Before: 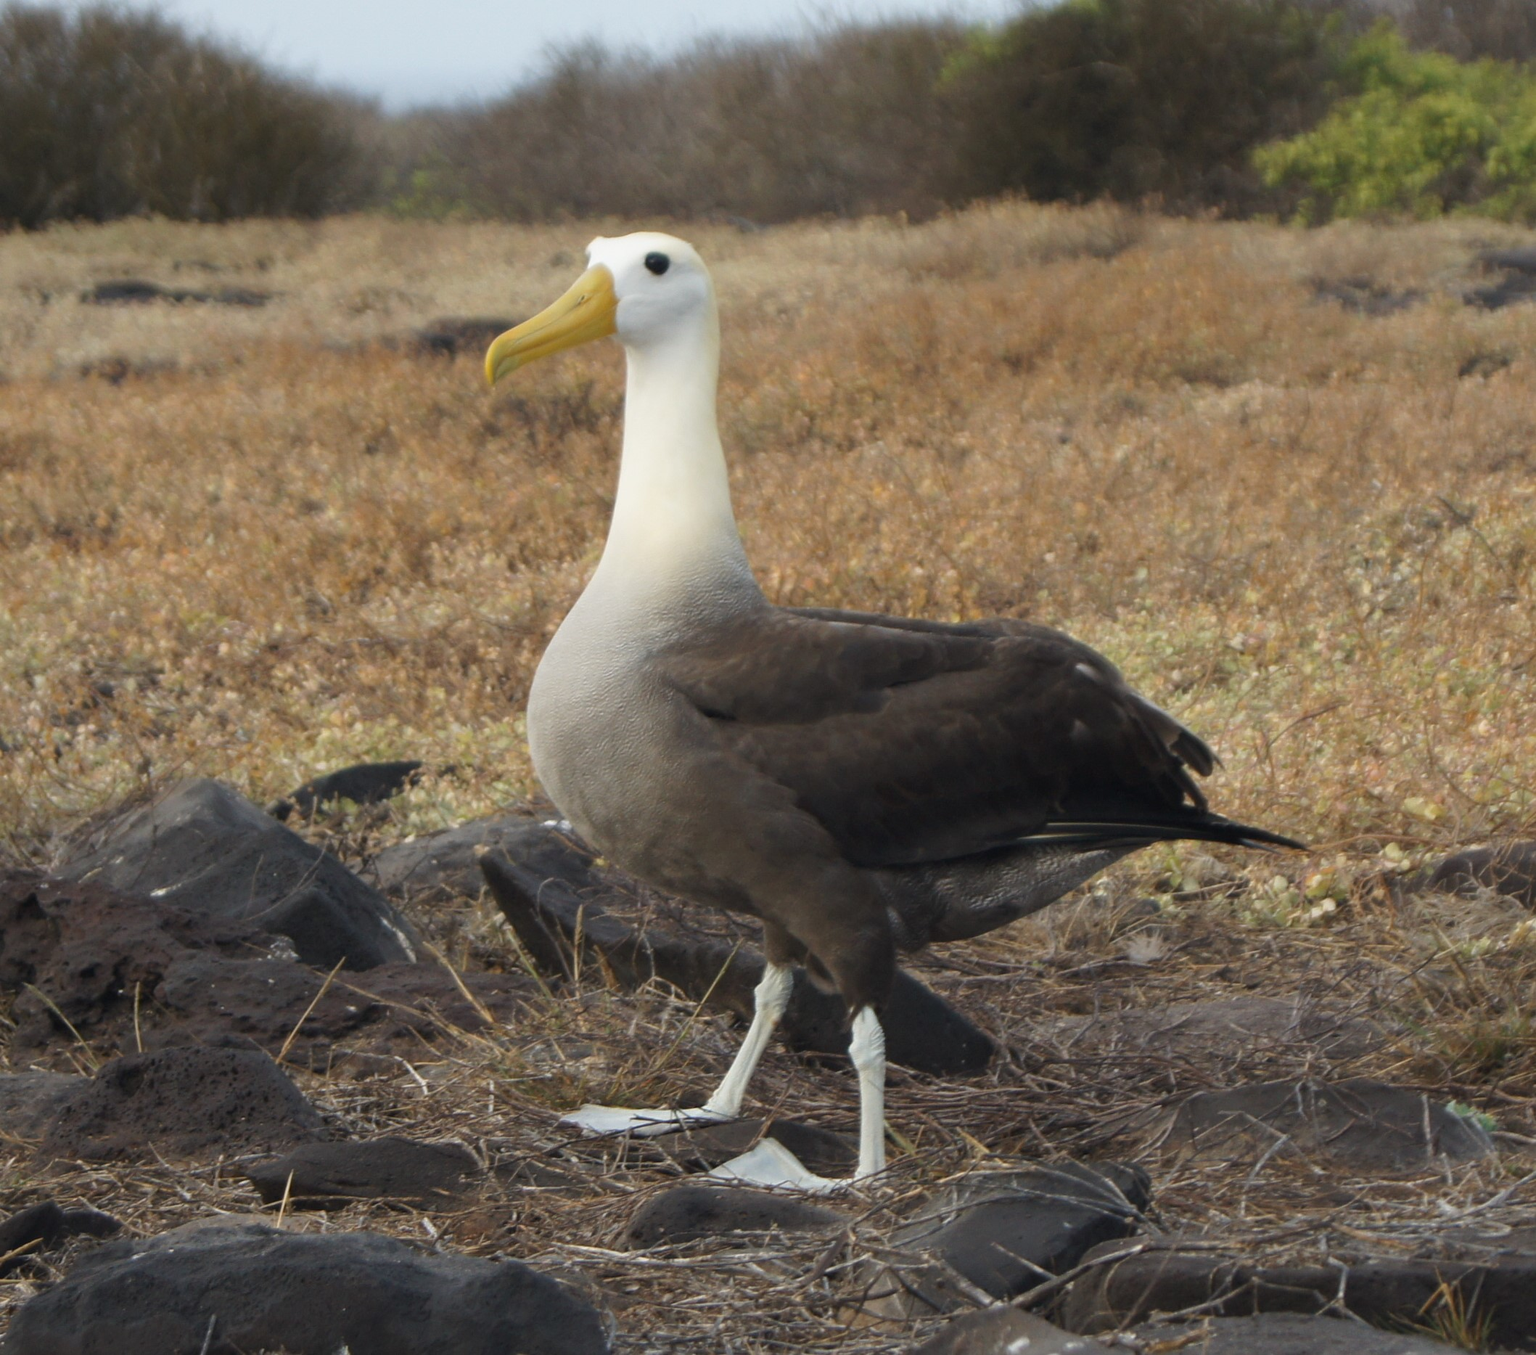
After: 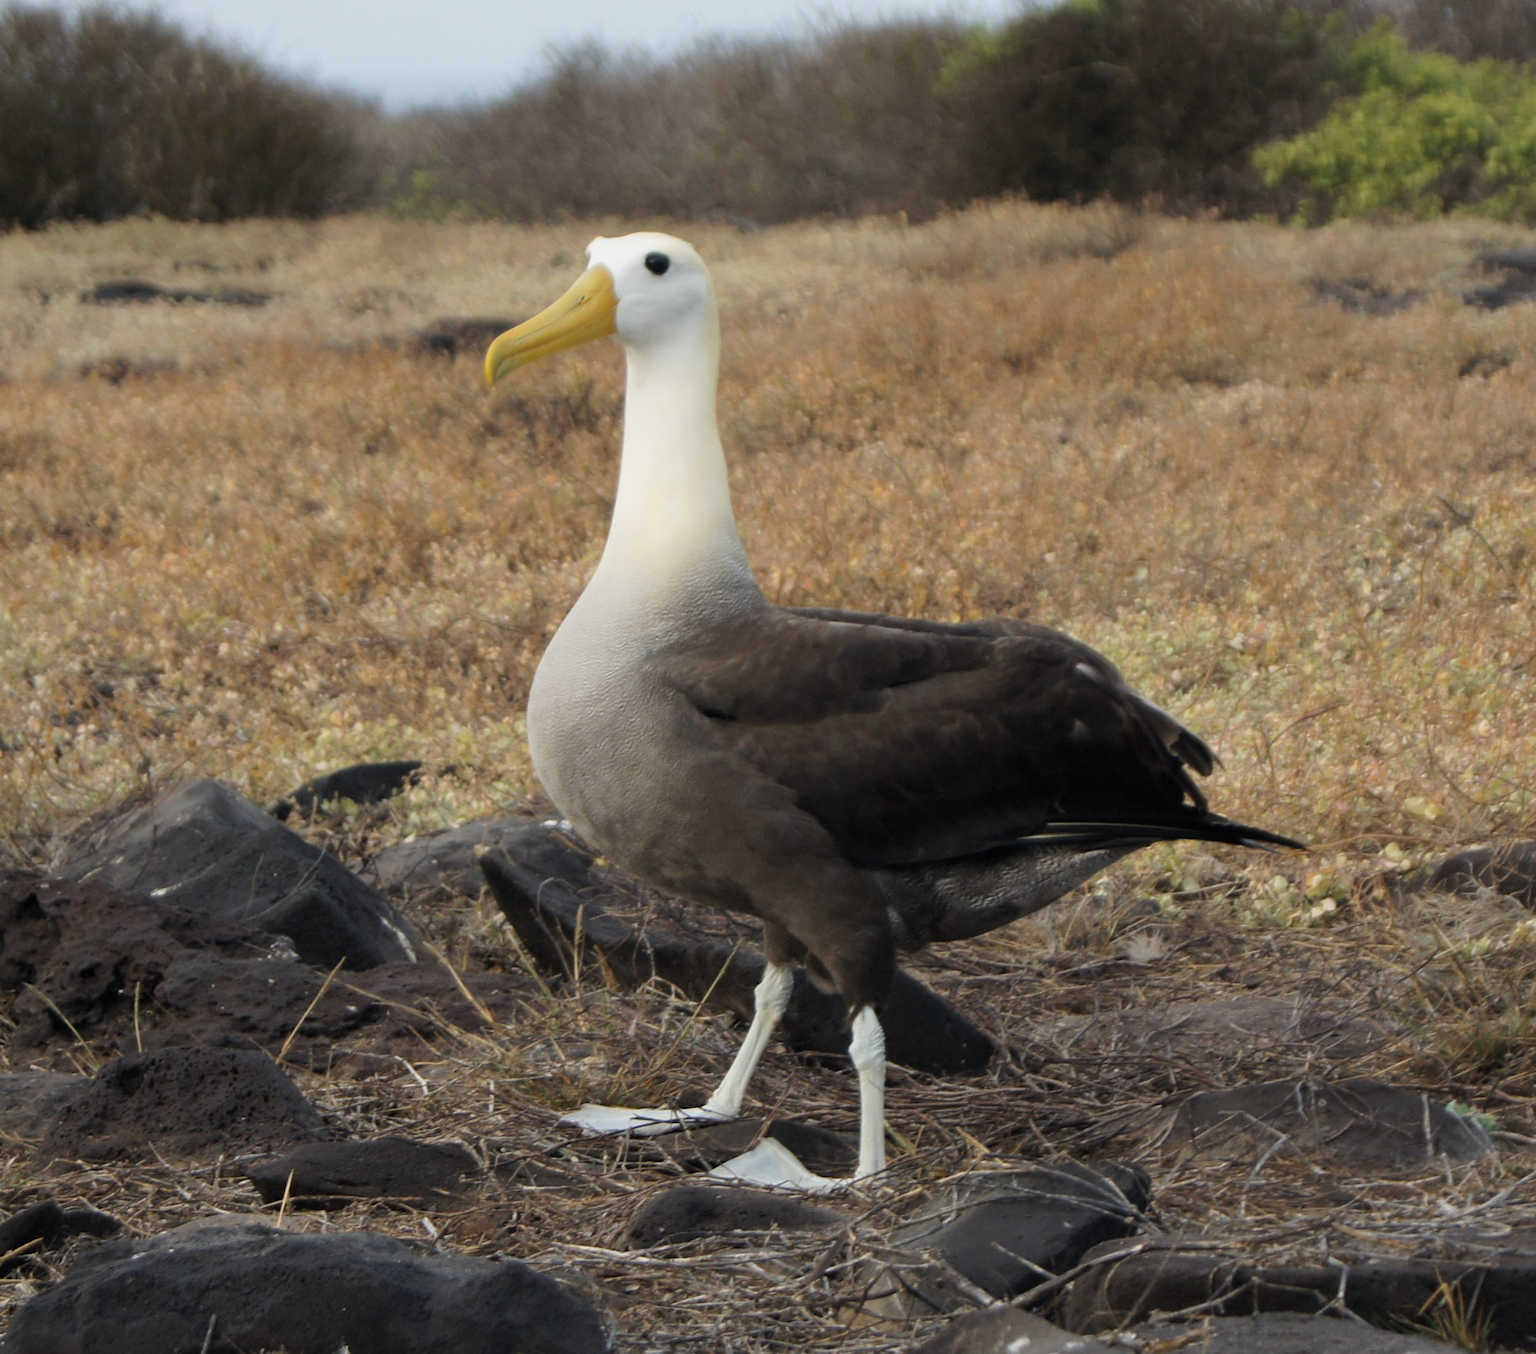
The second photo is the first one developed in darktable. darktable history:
filmic rgb: middle gray luminance 18.42%, black relative exposure -11.45 EV, white relative exposure 2.55 EV, threshold 6 EV, target black luminance 0%, hardness 8.41, latitude 99%, contrast 1.084, shadows ↔ highlights balance 0.505%, add noise in highlights 0, preserve chrominance max RGB, color science v3 (2019), use custom middle-gray values true, iterations of high-quality reconstruction 0, contrast in highlights soft, enable highlight reconstruction true
